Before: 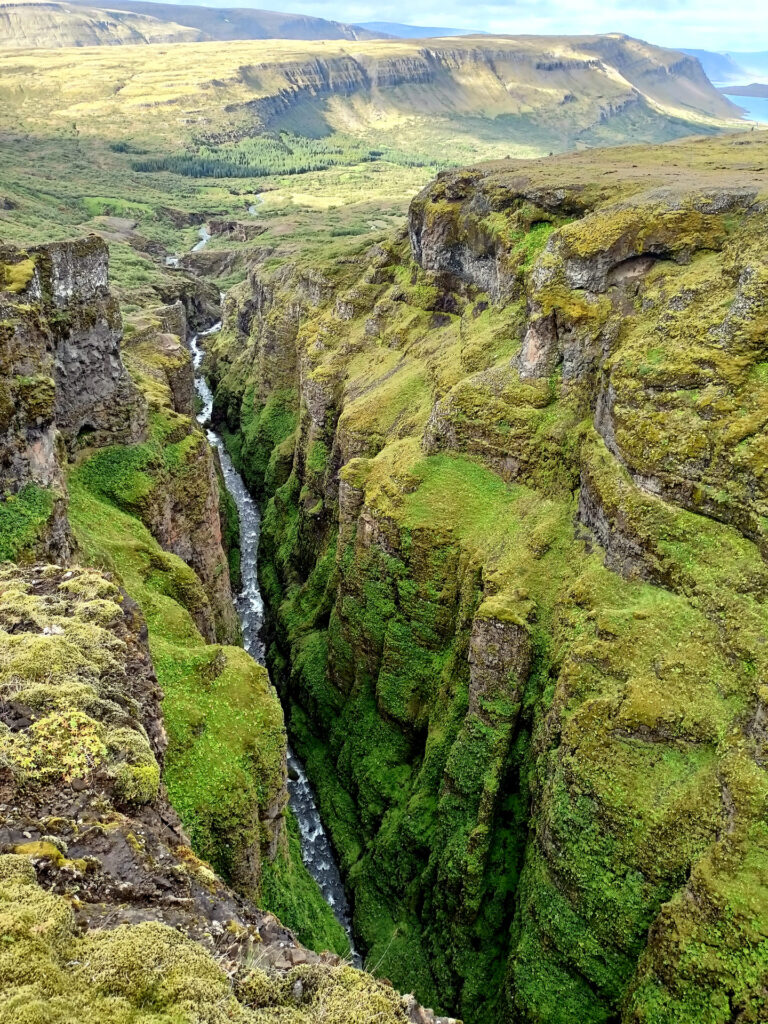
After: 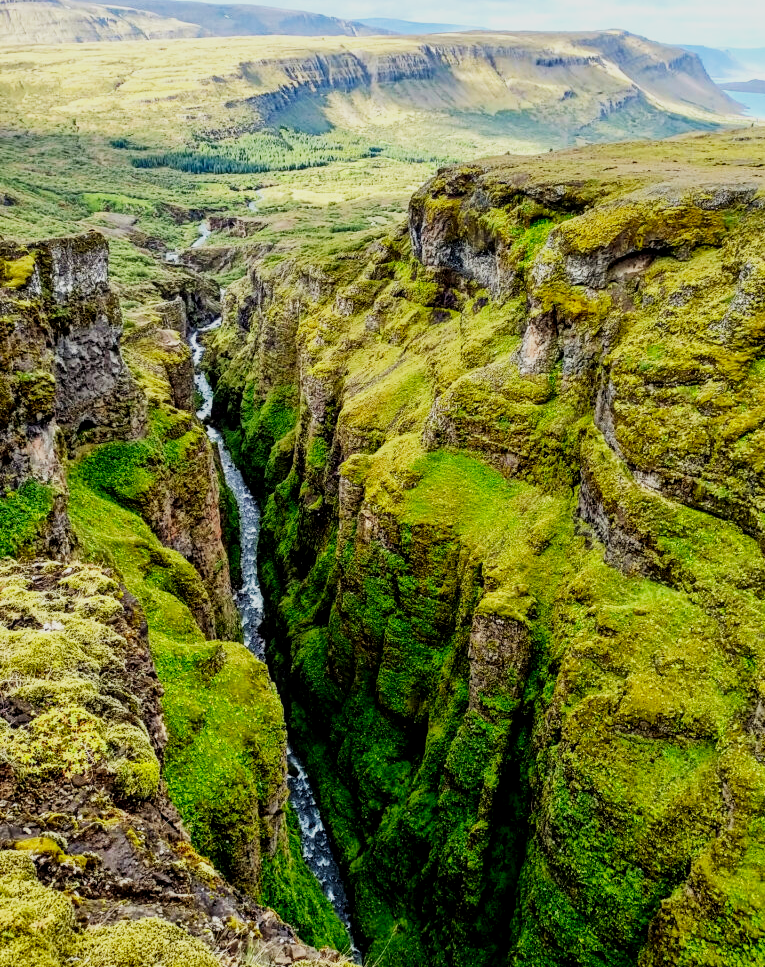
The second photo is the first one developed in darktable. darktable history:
color balance rgb: perceptual saturation grading › global saturation 20%, global vibrance 20%
velvia: strength 15%
local contrast: on, module defaults
crop: top 0.448%, right 0.264%, bottom 5.045%
sigmoid: contrast 1.7, skew -0.2, preserve hue 0%, red attenuation 0.1, red rotation 0.035, green attenuation 0.1, green rotation -0.017, blue attenuation 0.15, blue rotation -0.052, base primaries Rec2020
